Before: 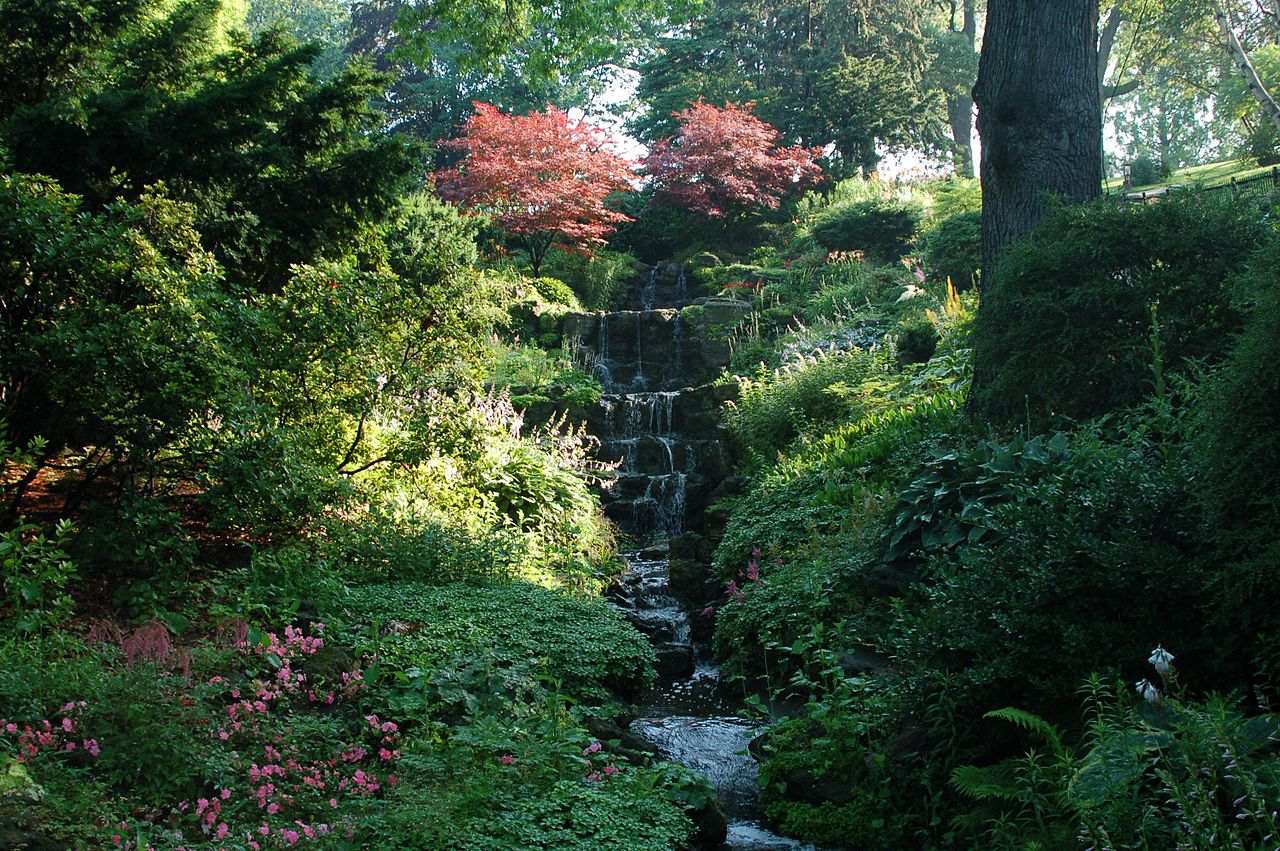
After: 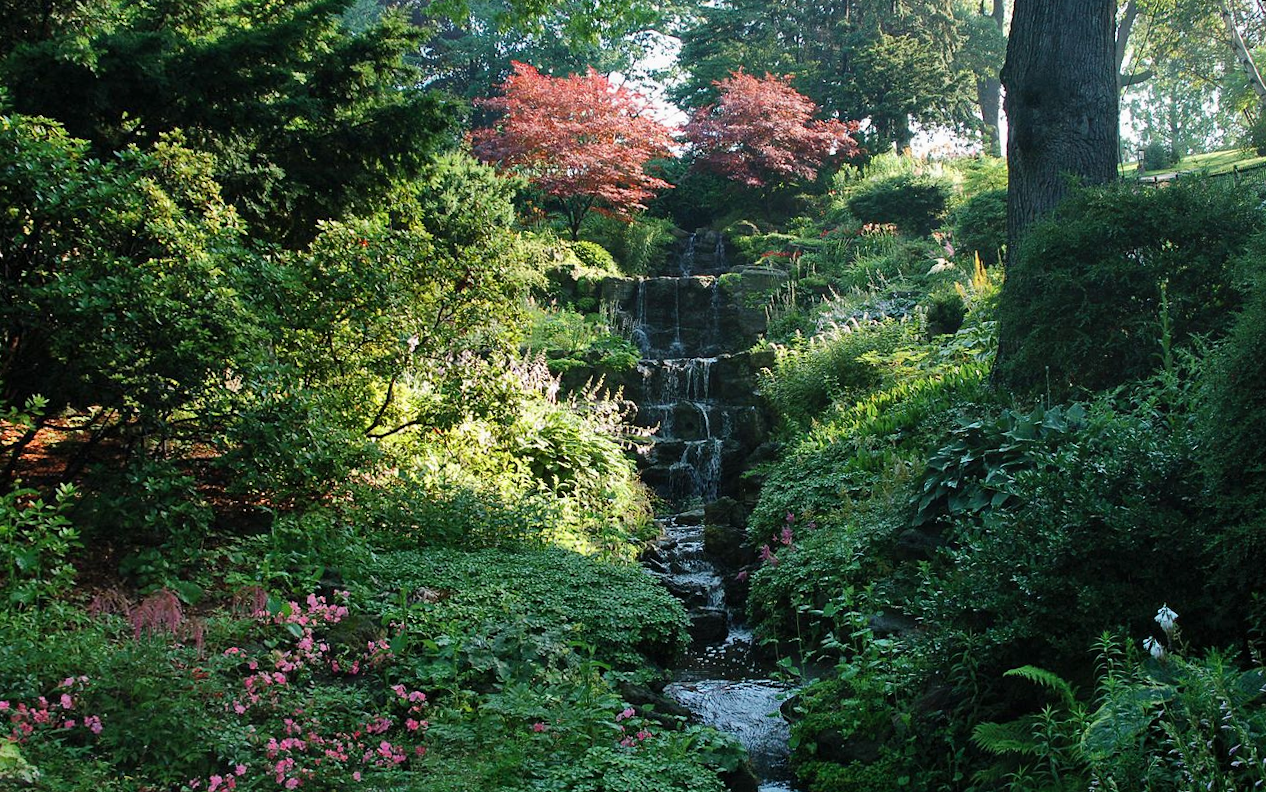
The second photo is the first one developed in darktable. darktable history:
rotate and perspective: rotation 0.679°, lens shift (horizontal) 0.136, crop left 0.009, crop right 0.991, crop top 0.078, crop bottom 0.95
tone equalizer: on, module defaults
shadows and highlights: shadows 43.71, white point adjustment -1.46, soften with gaussian
